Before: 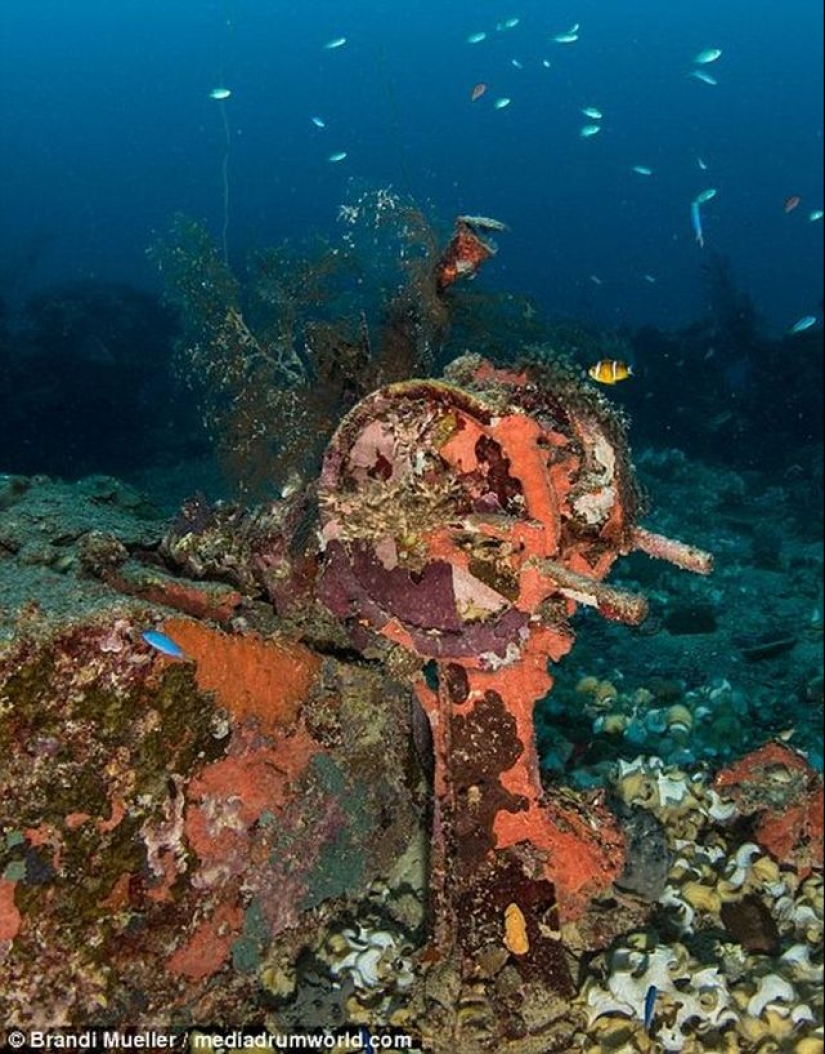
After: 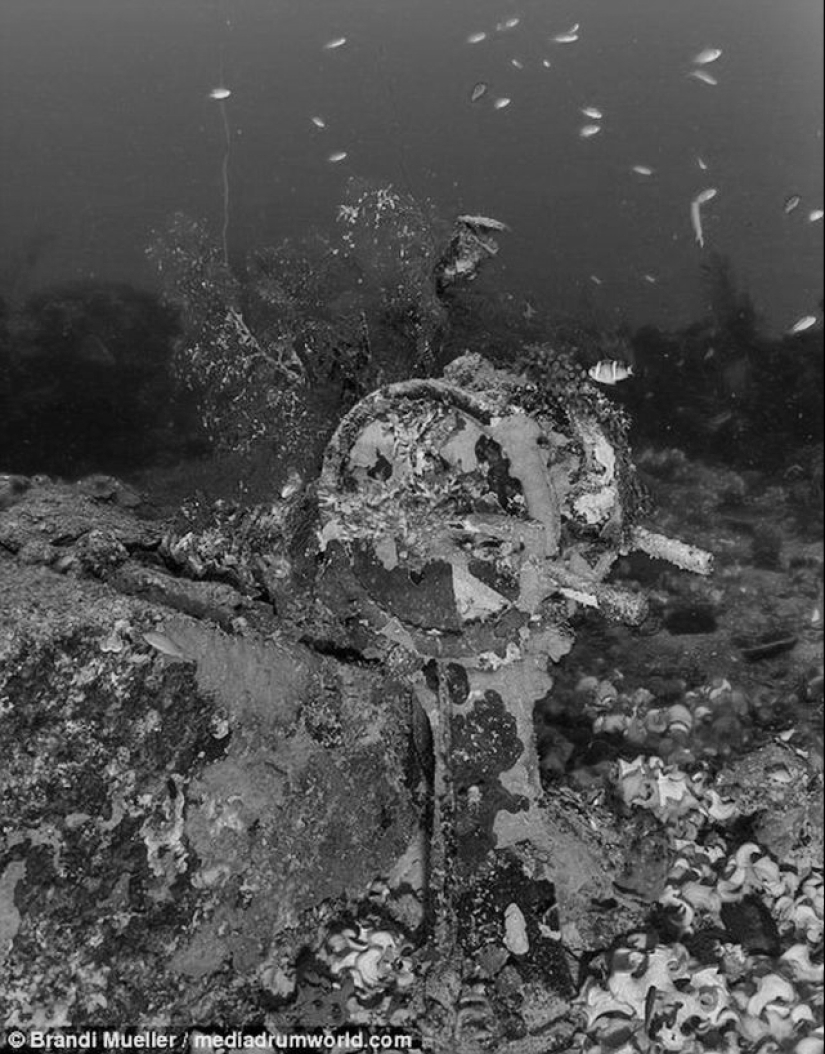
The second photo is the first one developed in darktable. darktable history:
local contrast: mode bilateral grid, contrast 10, coarseness 25, detail 110%, midtone range 0.2
monochrome: a -74.22, b 78.2
color correction: highlights a* 15, highlights b* 31.55
shadows and highlights: soften with gaussian
